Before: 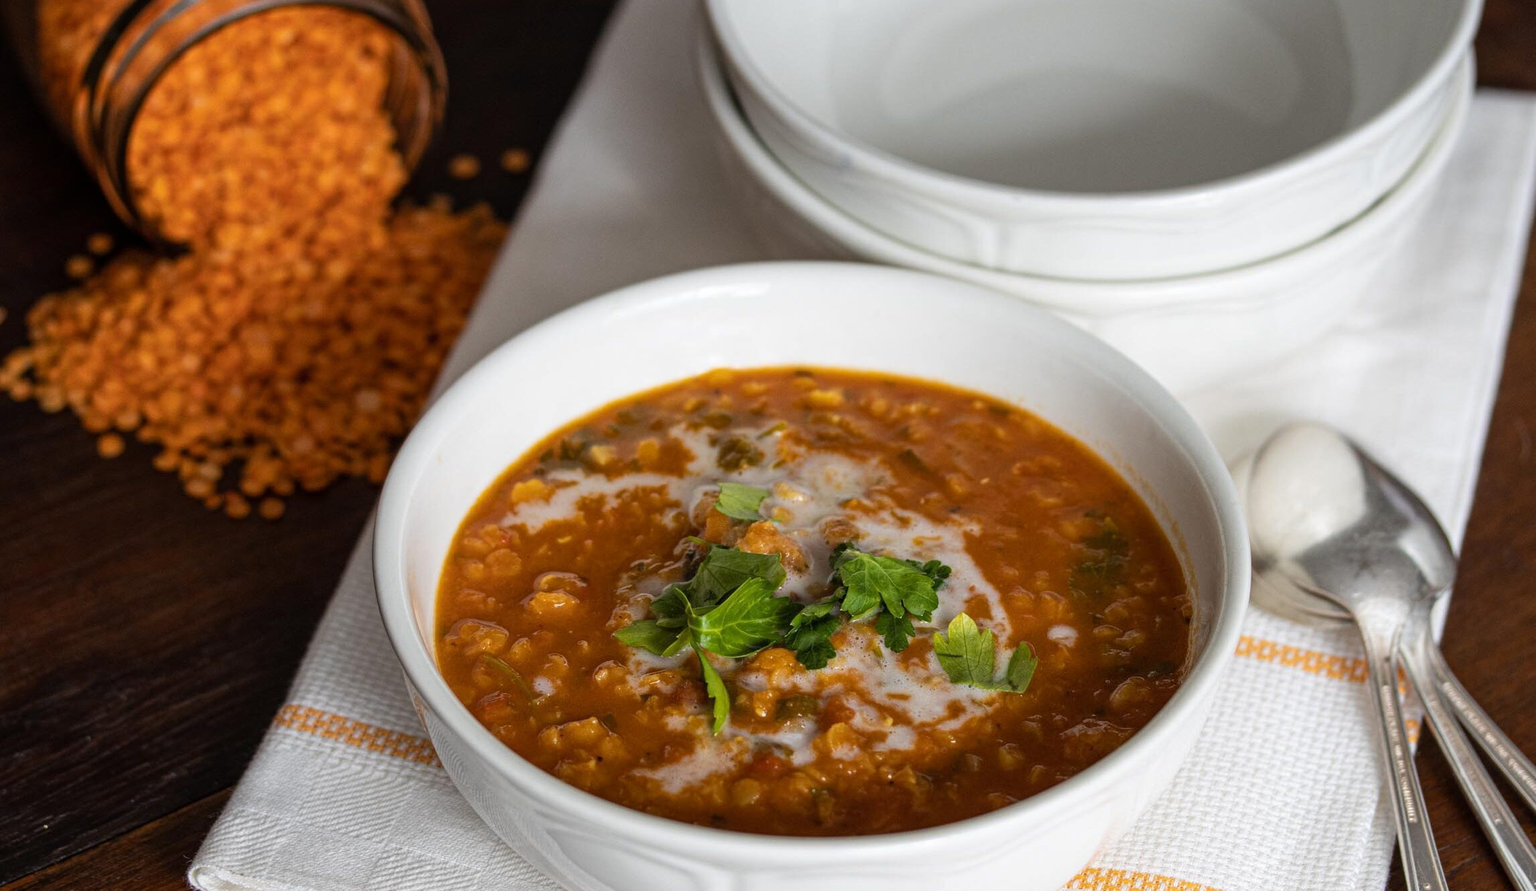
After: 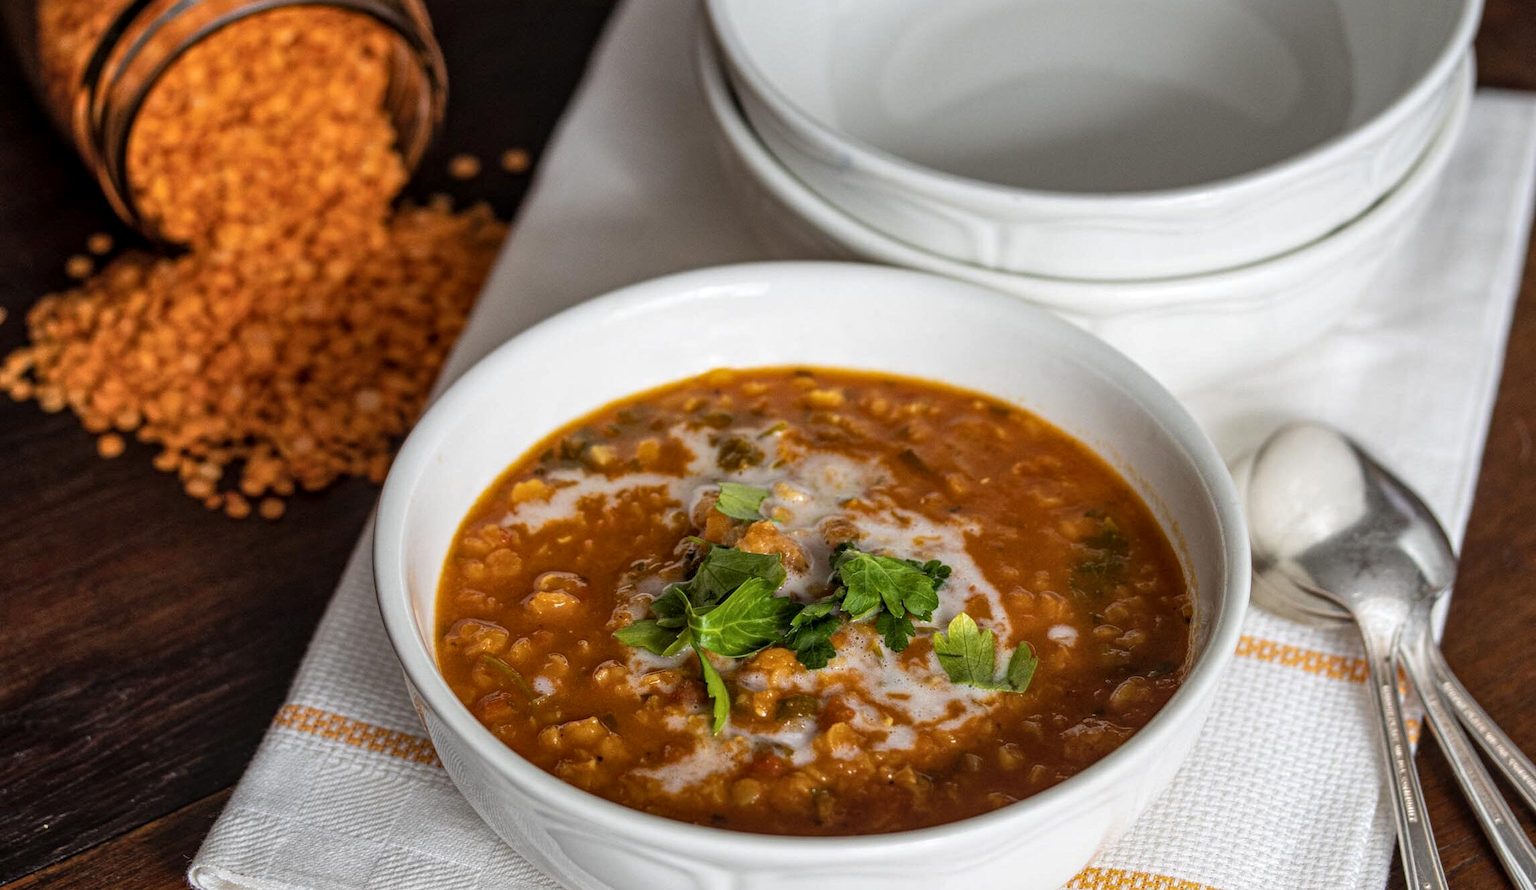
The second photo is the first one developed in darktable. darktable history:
local contrast: on, module defaults
shadows and highlights: shadows 37.64, highlights -26.8, highlights color adjustment 89.81%, soften with gaussian
